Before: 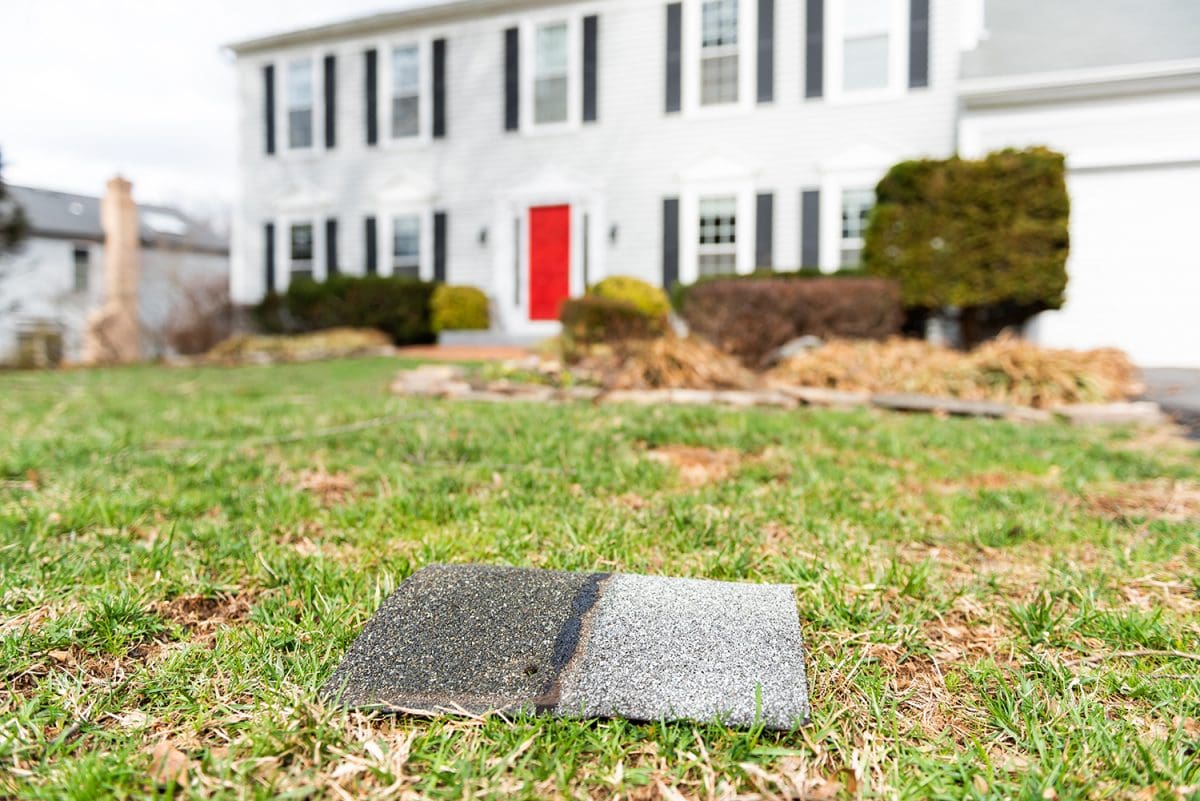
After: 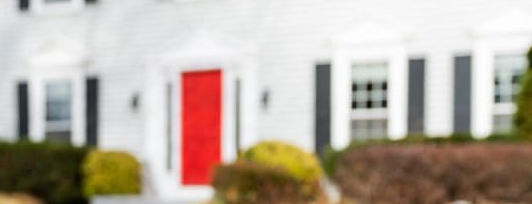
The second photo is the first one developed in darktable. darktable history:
crop: left 29.014%, top 16.856%, right 26.624%, bottom 57.671%
